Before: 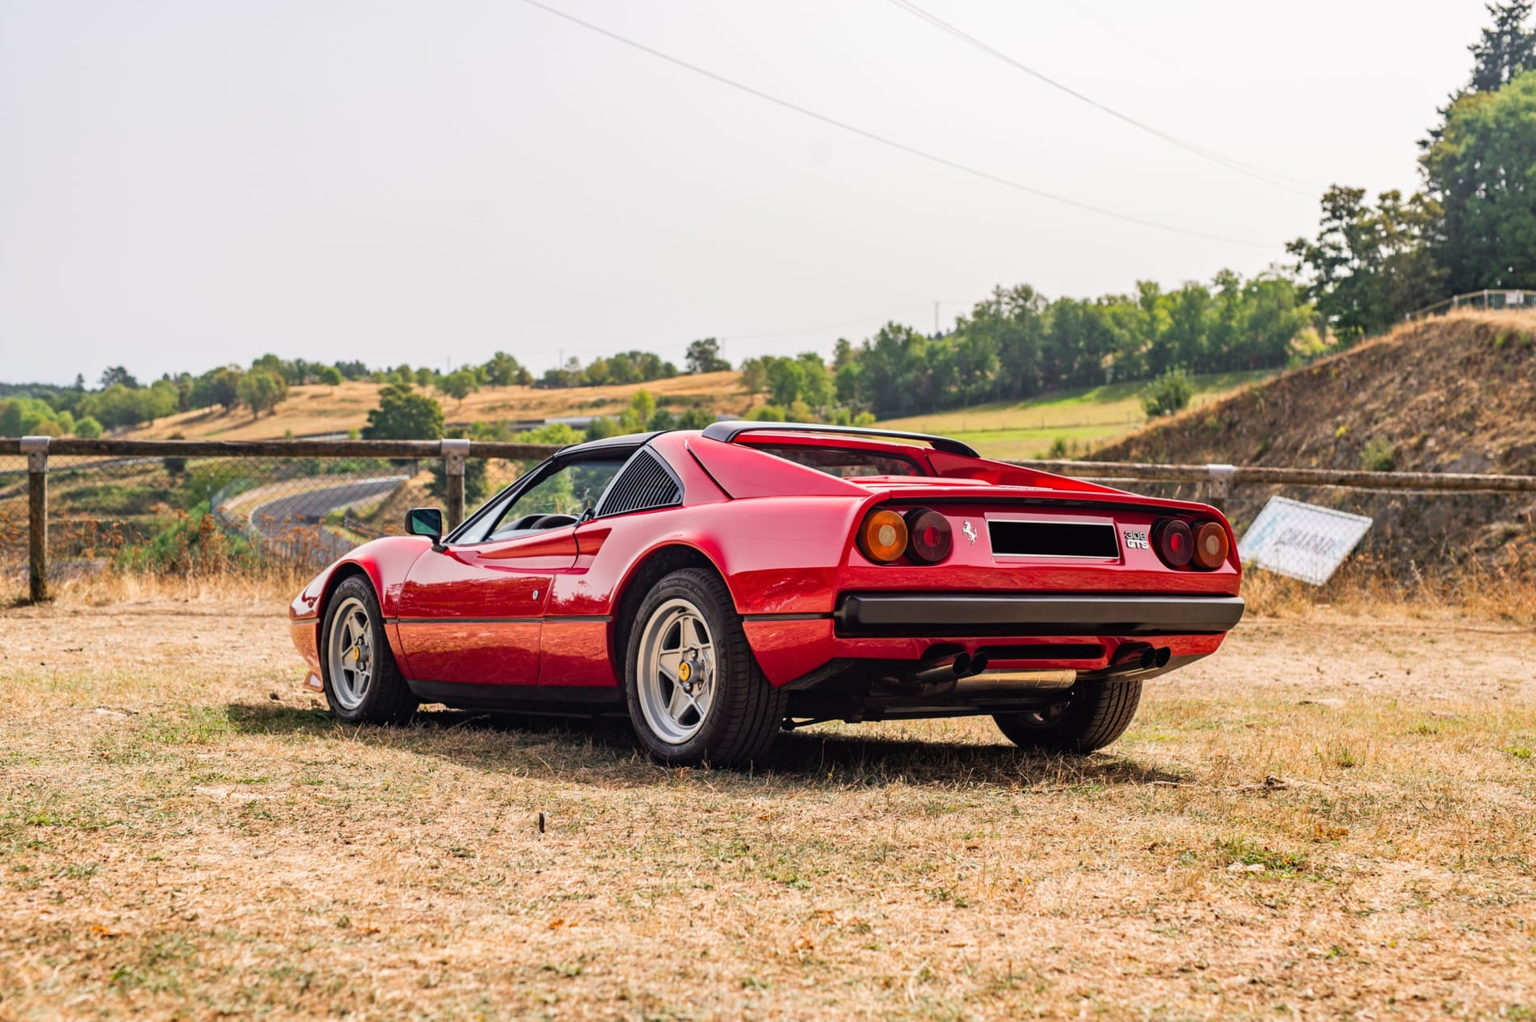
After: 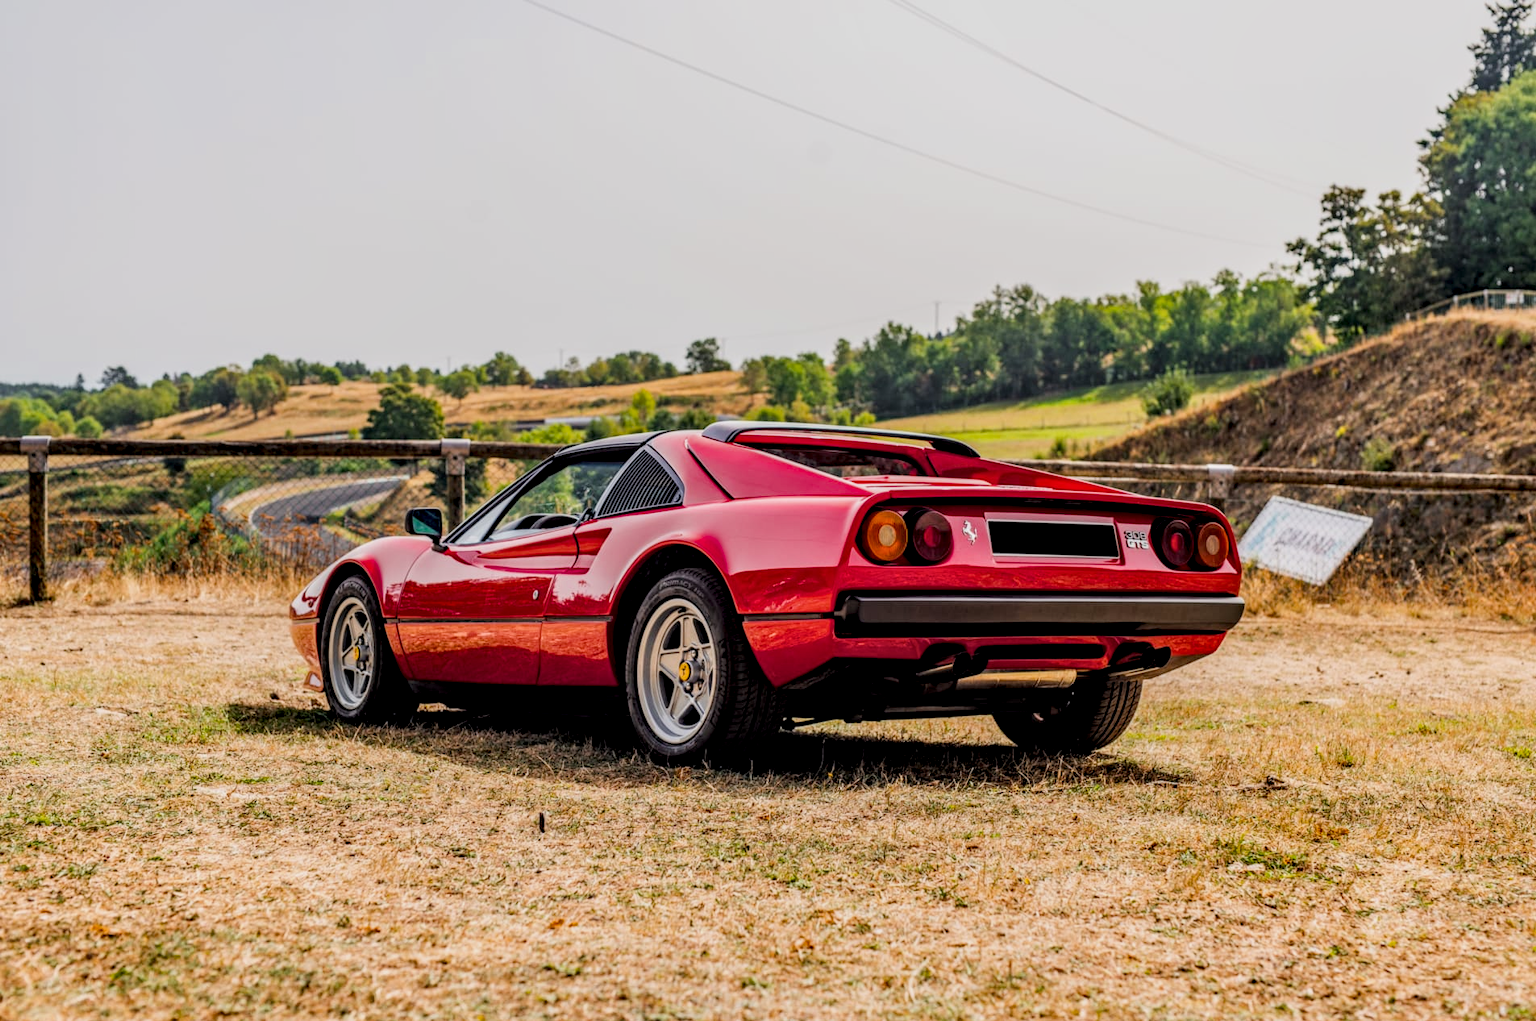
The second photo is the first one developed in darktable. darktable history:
filmic rgb: black relative exposure -8.03 EV, white relative exposure 3.81 EV, hardness 4.37
local contrast: highlights 25%, detail 150%
color balance rgb: perceptual saturation grading › global saturation 19.552%
